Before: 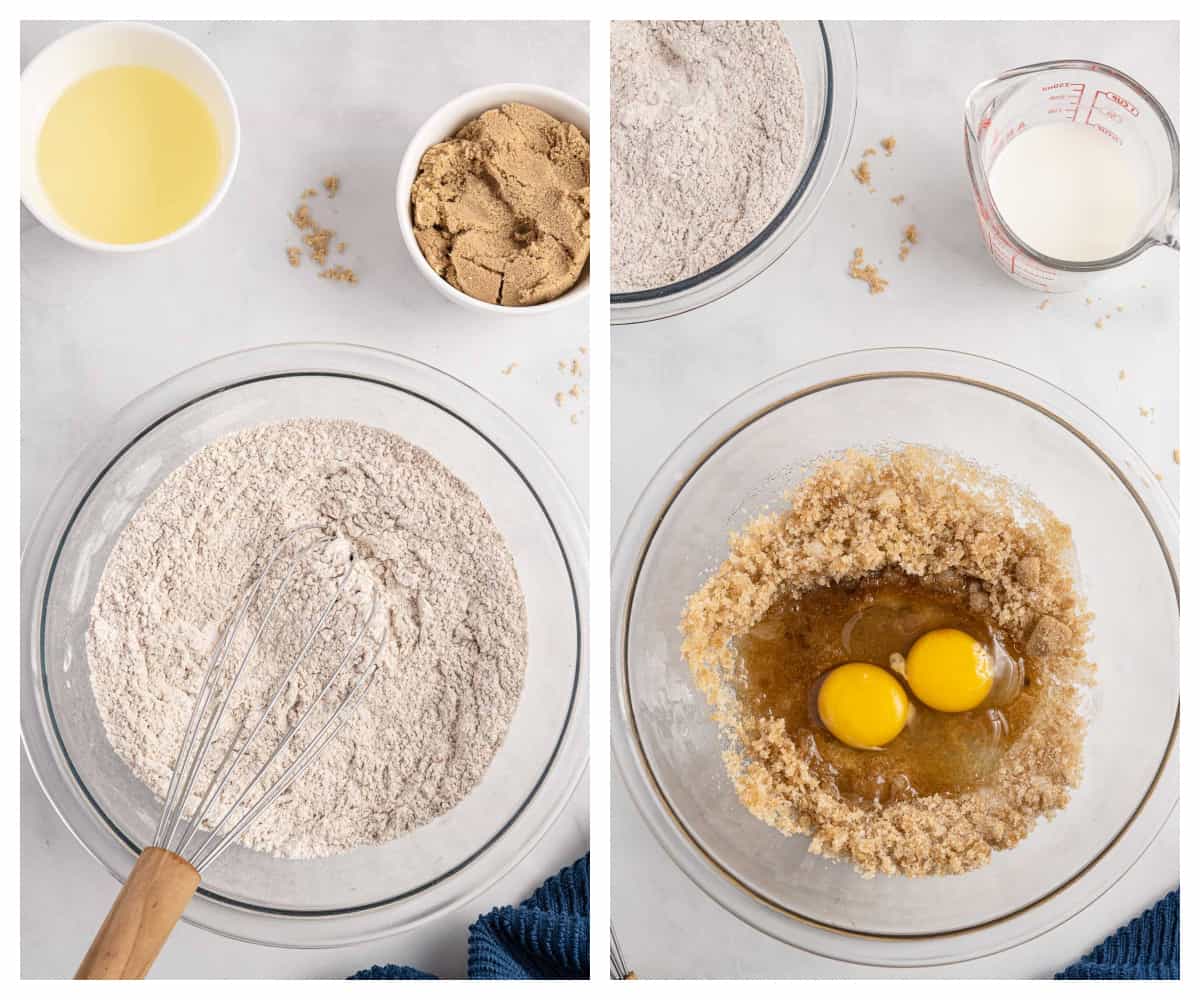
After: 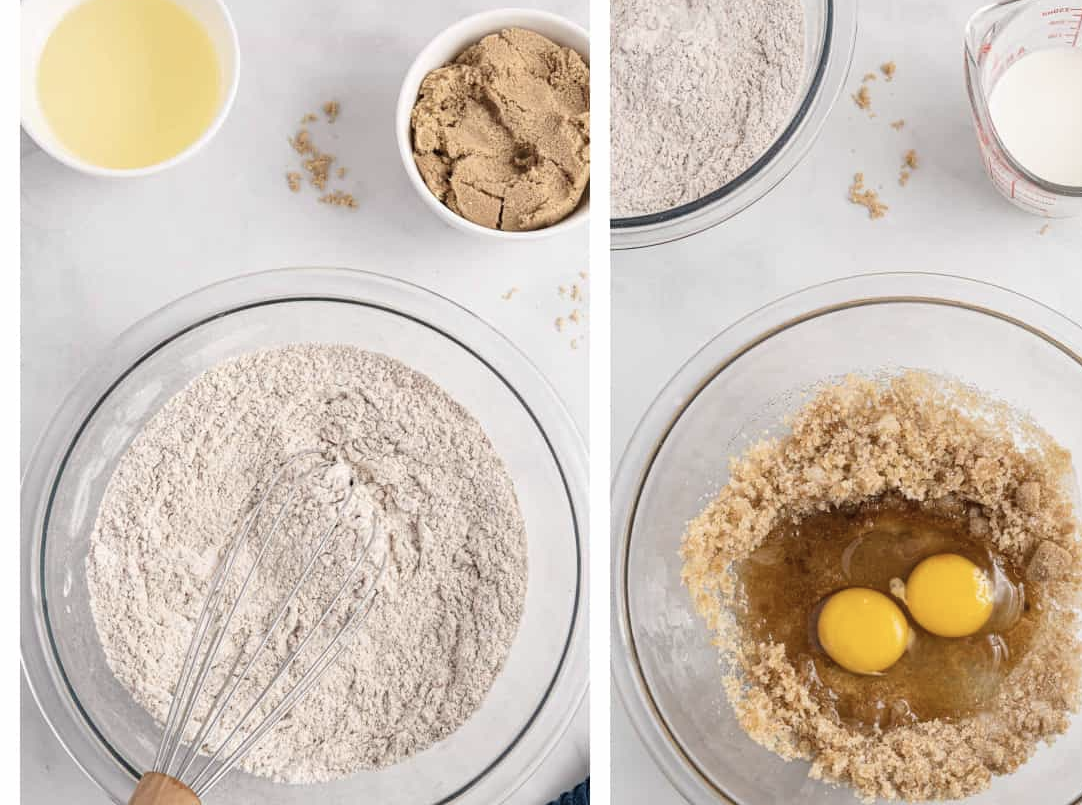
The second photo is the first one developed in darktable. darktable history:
crop: top 7.507%, right 9.817%, bottom 11.991%
contrast brightness saturation: saturation -0.176
